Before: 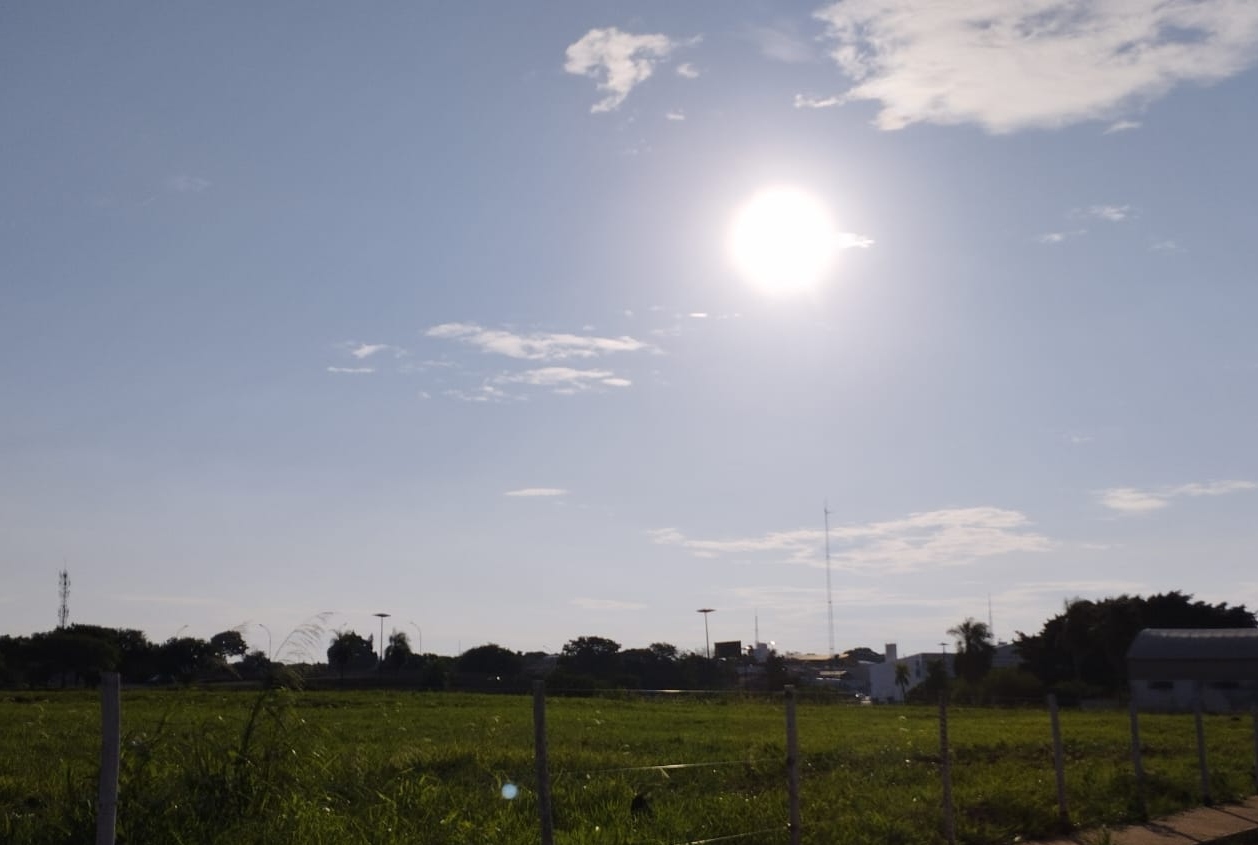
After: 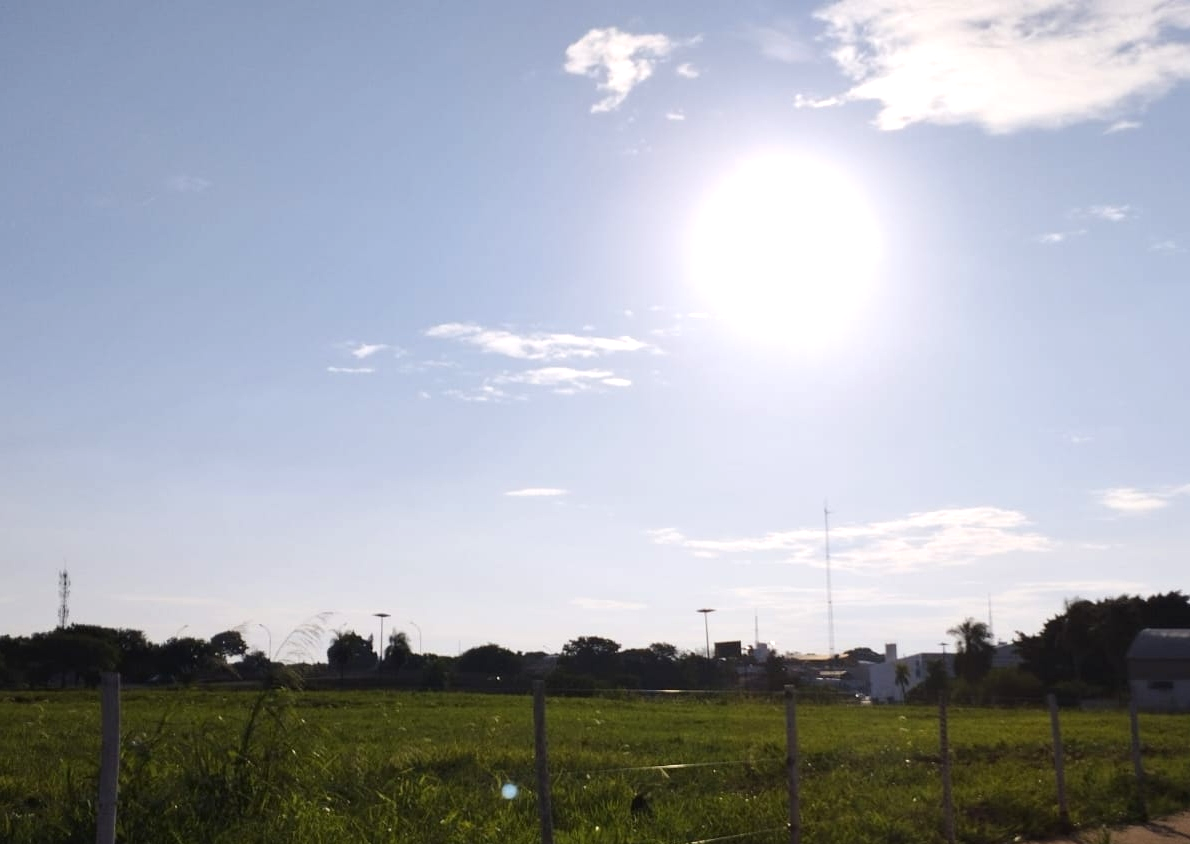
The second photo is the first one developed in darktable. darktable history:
exposure: exposure 0.602 EV, compensate highlight preservation false
crop and rotate: left 0%, right 5.357%
